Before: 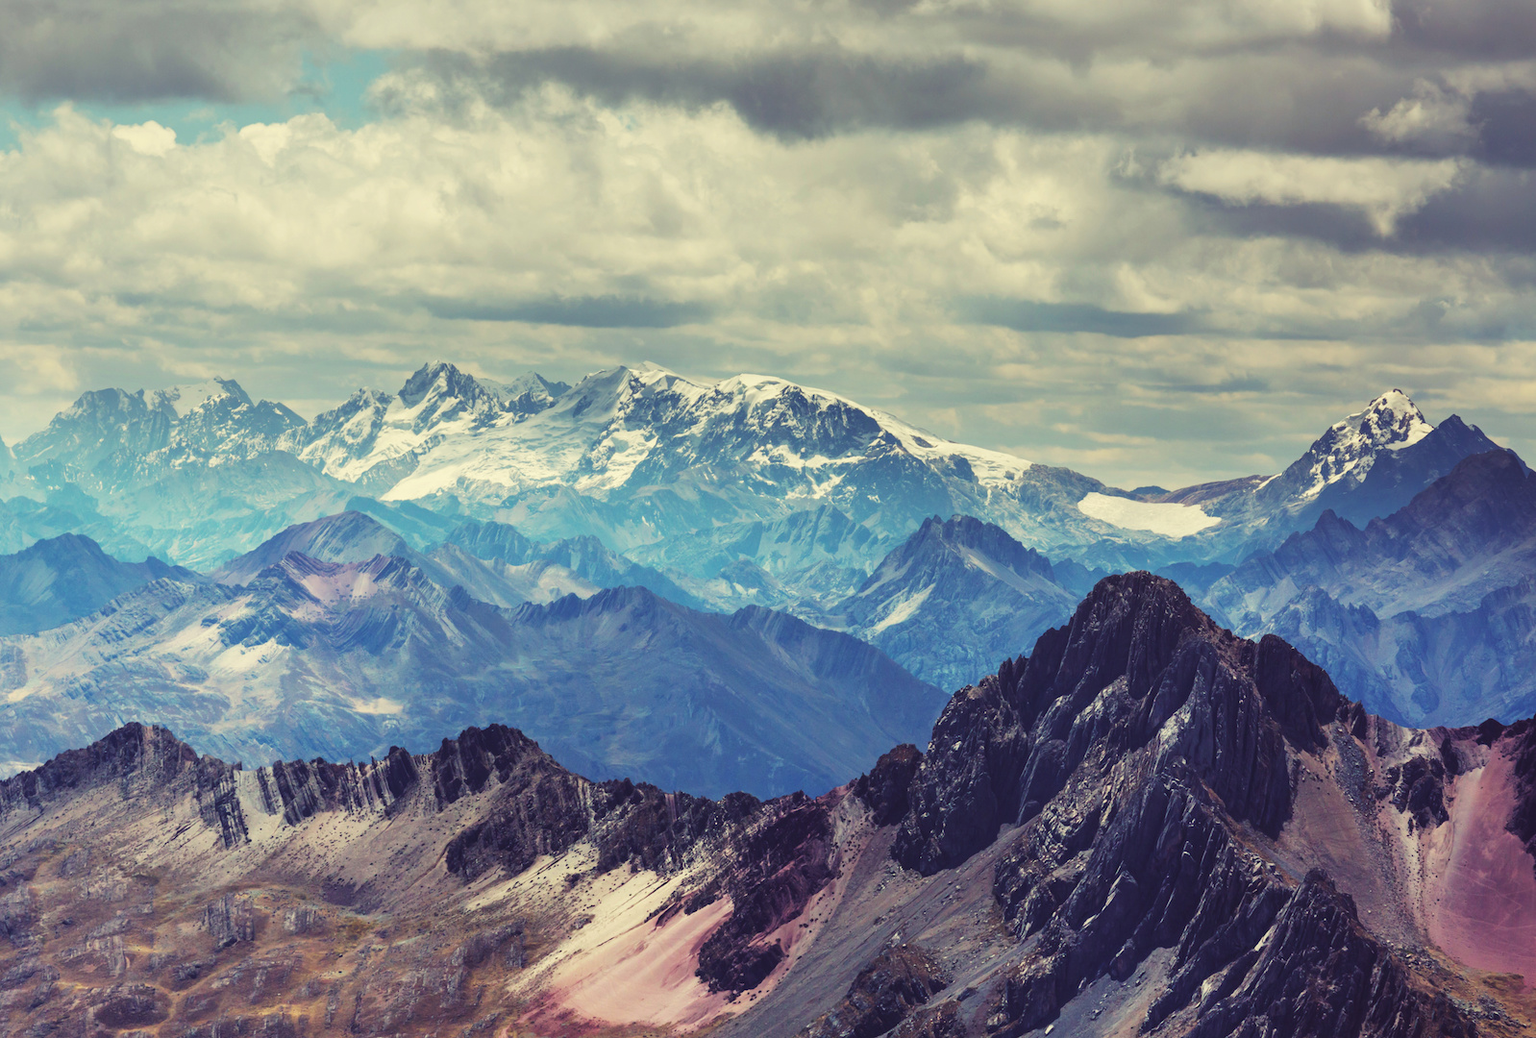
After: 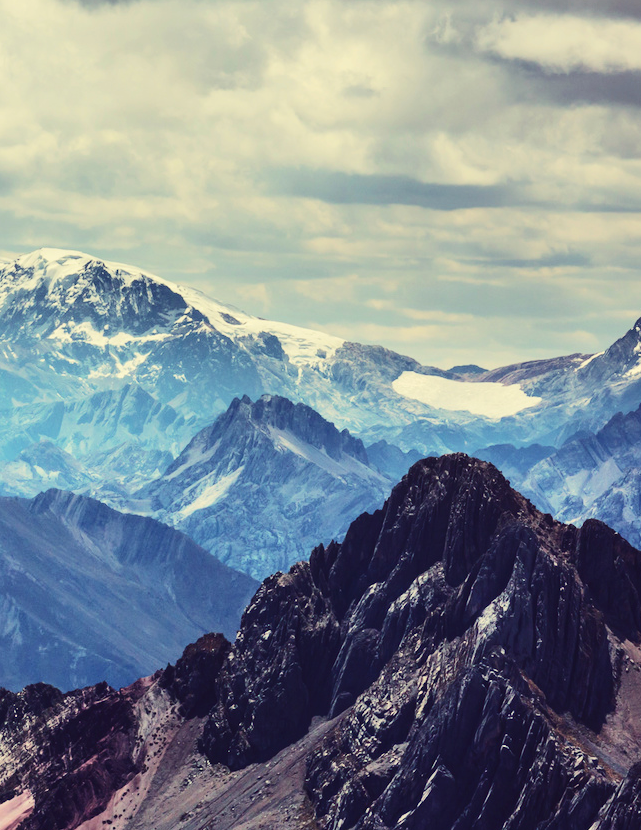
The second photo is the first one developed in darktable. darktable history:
tone curve: curves: ch0 [(0, 0) (0.003, 0.008) (0.011, 0.011) (0.025, 0.018) (0.044, 0.028) (0.069, 0.039) (0.1, 0.056) (0.136, 0.081) (0.177, 0.118) (0.224, 0.164) (0.277, 0.223) (0.335, 0.3) (0.399, 0.399) (0.468, 0.51) (0.543, 0.618) (0.623, 0.71) (0.709, 0.79) (0.801, 0.865) (0.898, 0.93) (1, 1)], color space Lab, independent channels, preserve colors none
crop: left 45.641%, top 13.078%, right 14.206%, bottom 10.039%
